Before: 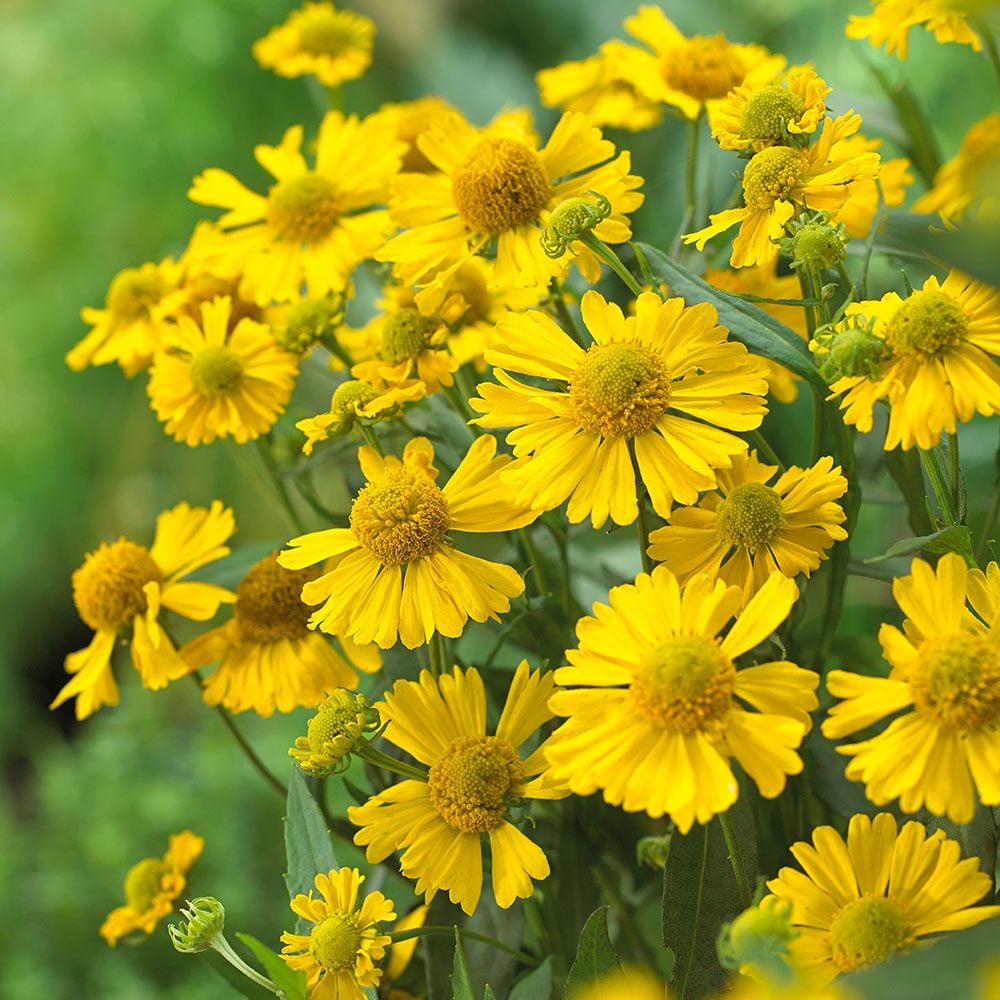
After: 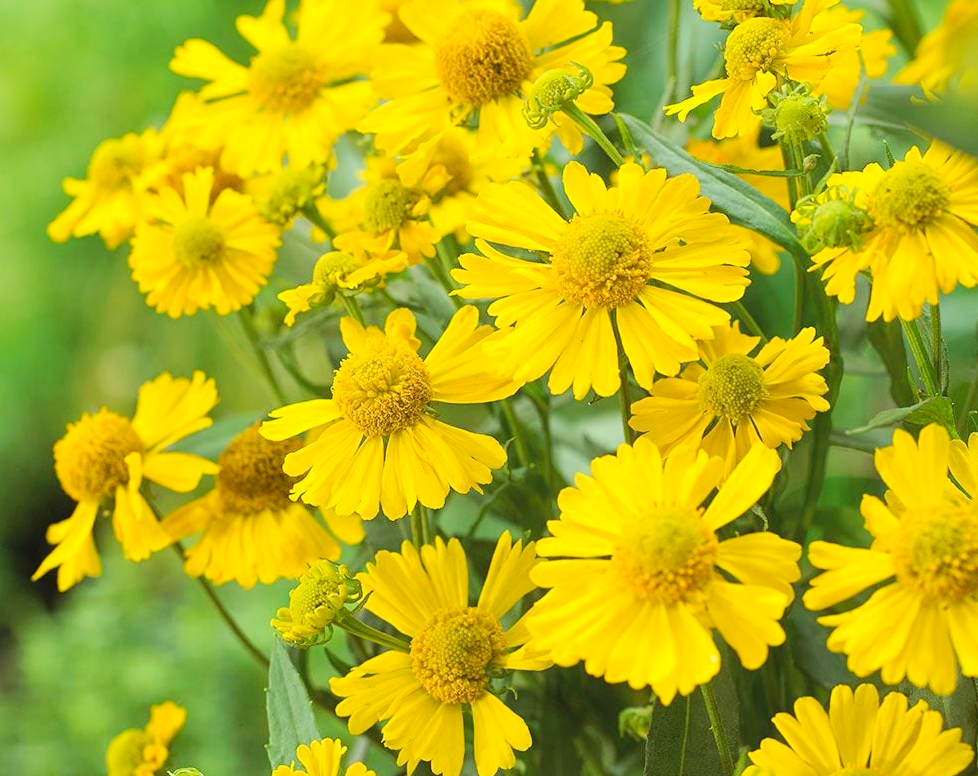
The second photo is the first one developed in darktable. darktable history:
exposure: compensate highlight preservation false
base curve: curves: ch0 [(0, 0) (0.235, 0.266) (0.503, 0.496) (0.786, 0.72) (1, 1)], preserve colors none
contrast brightness saturation: contrast 0.195, brightness 0.16, saturation 0.225
haze removal: strength -0.041, compatibility mode true, adaptive false
crop and rotate: left 1.811%, top 12.967%, right 0.31%, bottom 9.408%
